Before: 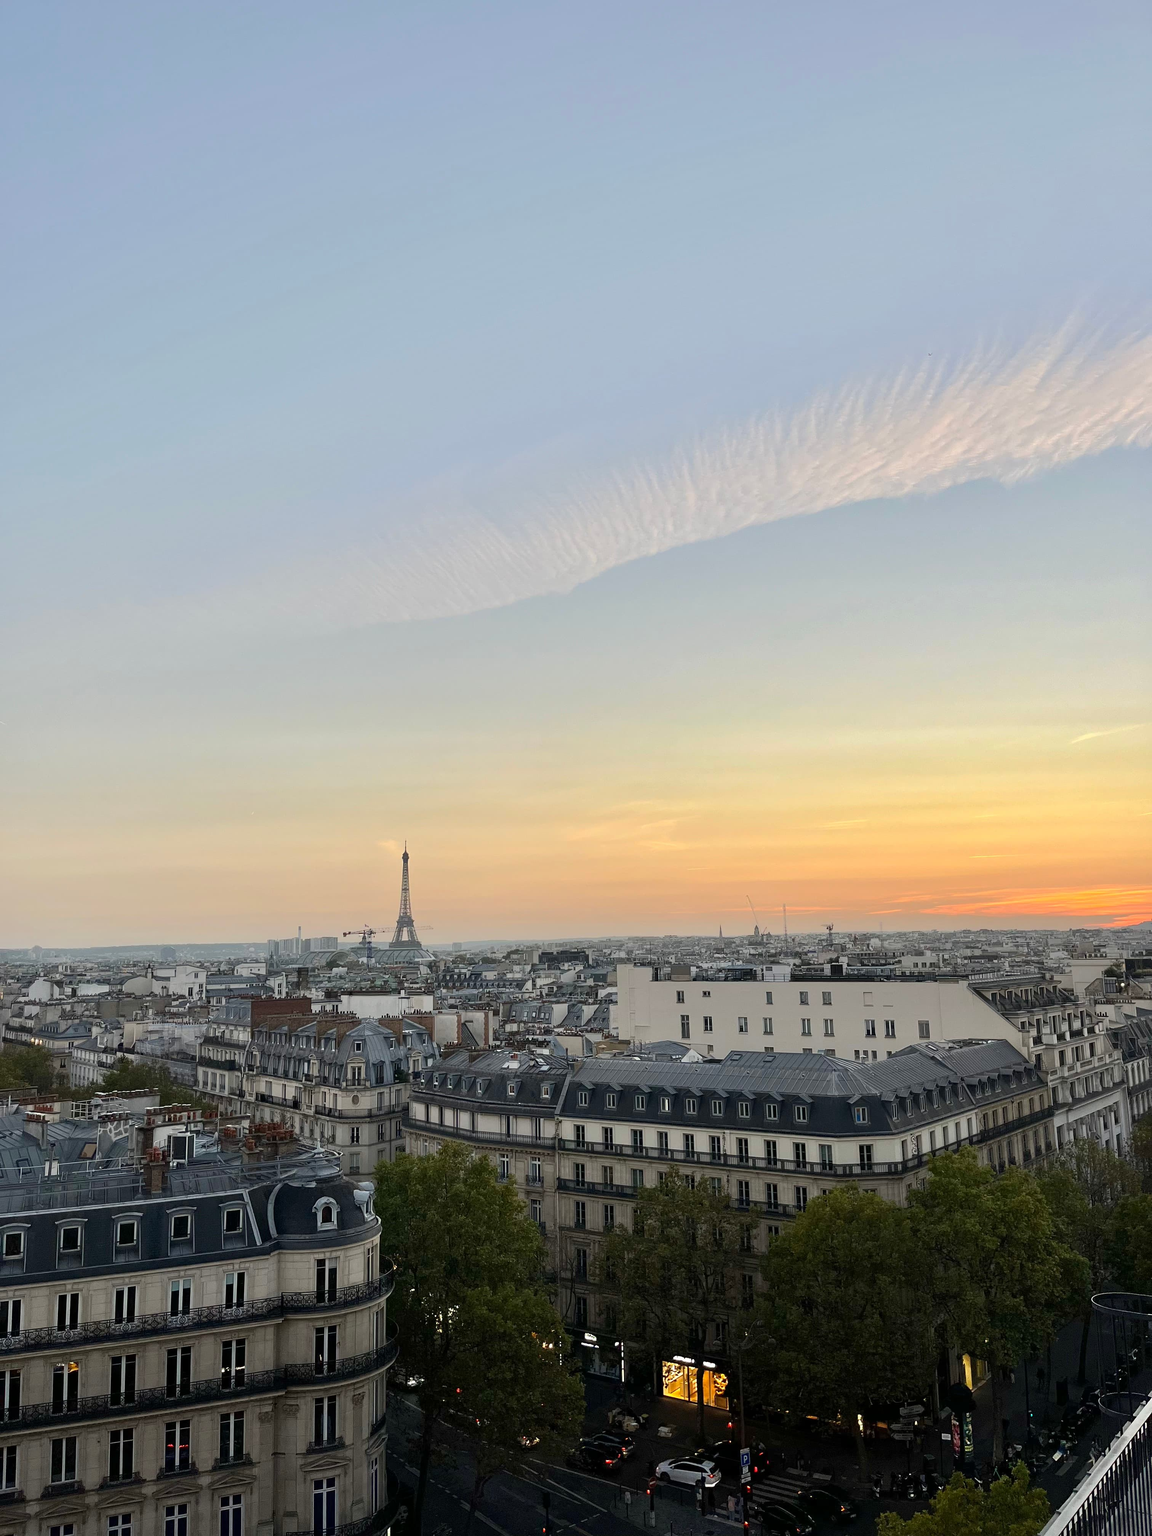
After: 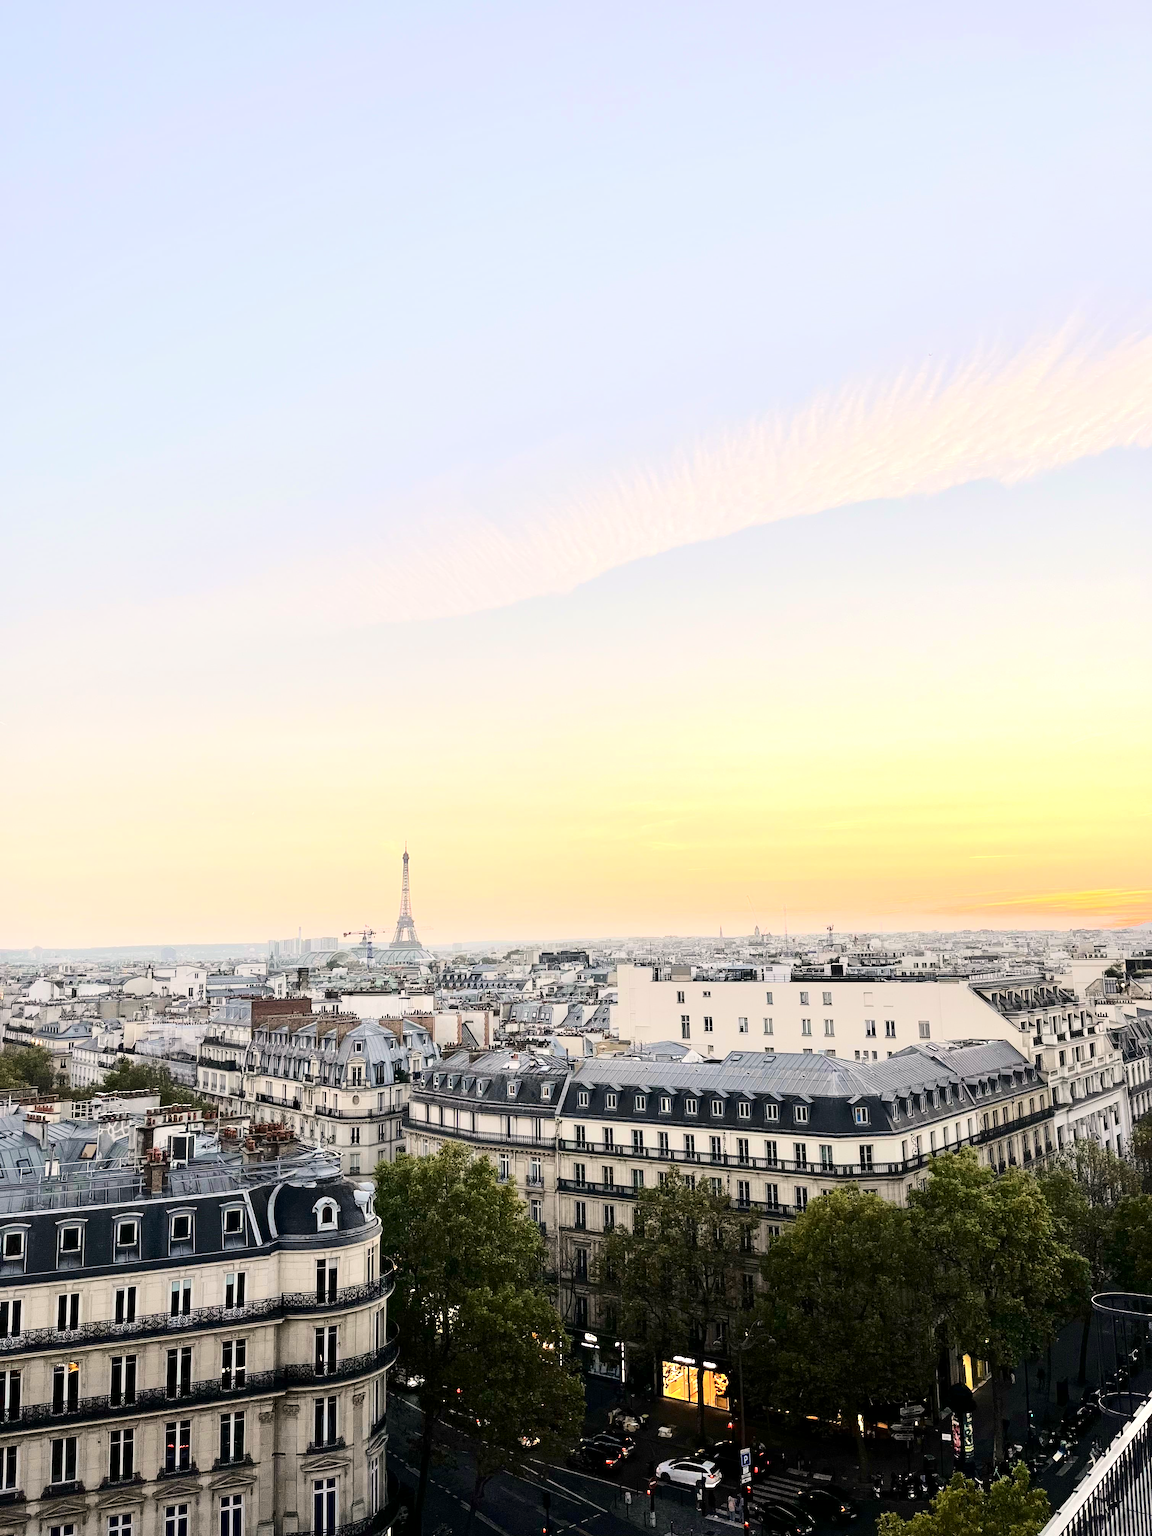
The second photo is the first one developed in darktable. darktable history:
contrast brightness saturation: contrast 0.172, saturation 0.303
exposure: black level correction 0.001, exposure 0.499 EV, compensate highlight preservation false
tone equalizer: -7 EV 0.153 EV, -6 EV 0.578 EV, -5 EV 1.16 EV, -4 EV 1.3 EV, -3 EV 1.12 EV, -2 EV 0.6 EV, -1 EV 0.158 EV, edges refinement/feathering 500, mask exposure compensation -1.57 EV, preserve details no
color correction: highlights a* 5.6, highlights b* 5.21, saturation 0.663
